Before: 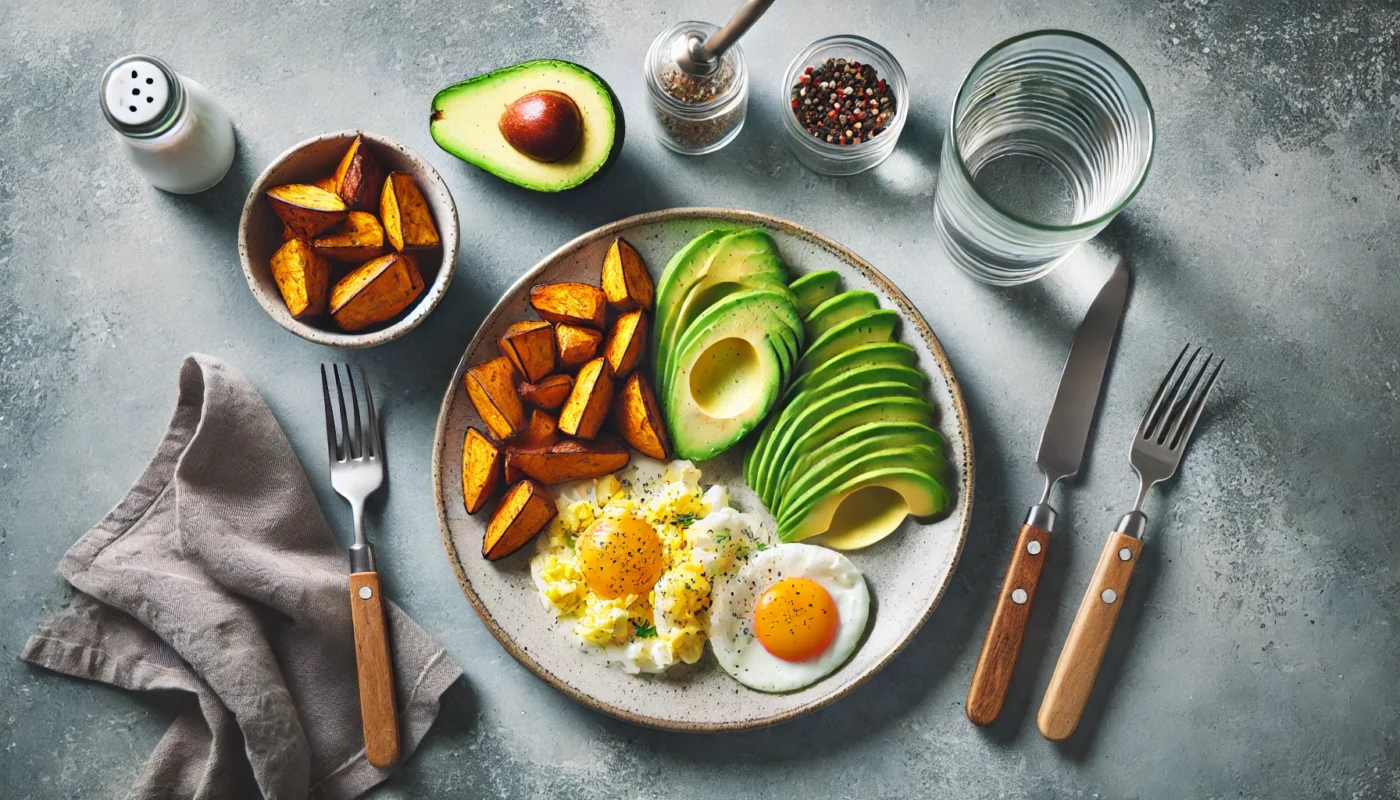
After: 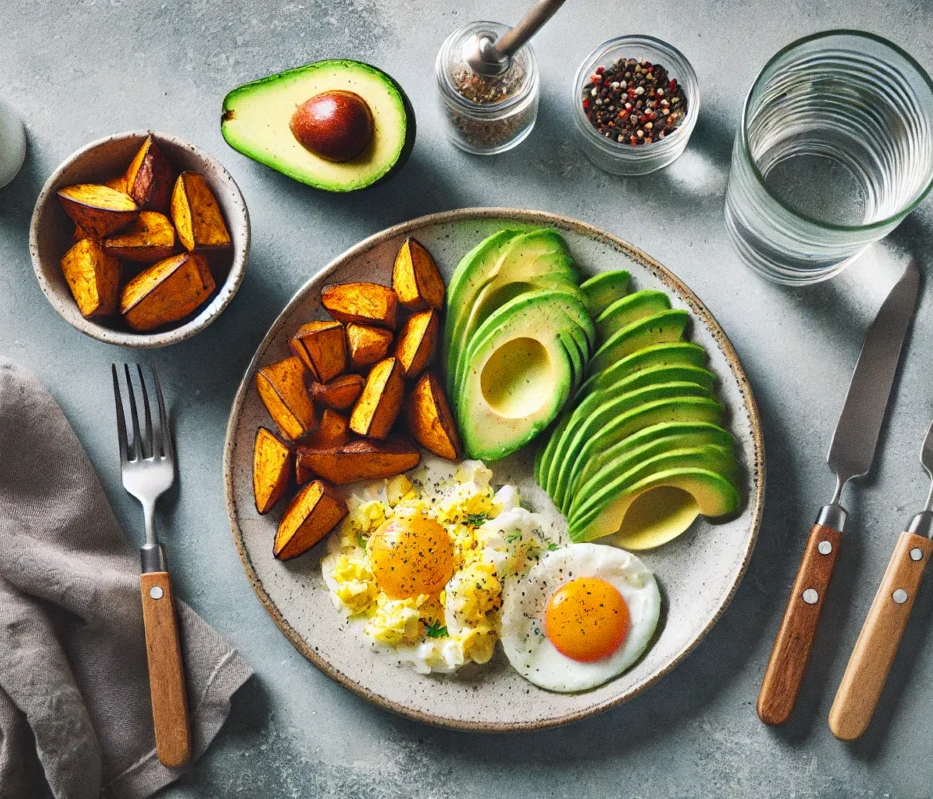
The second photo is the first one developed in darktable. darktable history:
exposure: black level correction 0.001, compensate highlight preservation false
crop and rotate: left 15.055%, right 18.278%
grain: coarseness 0.09 ISO
